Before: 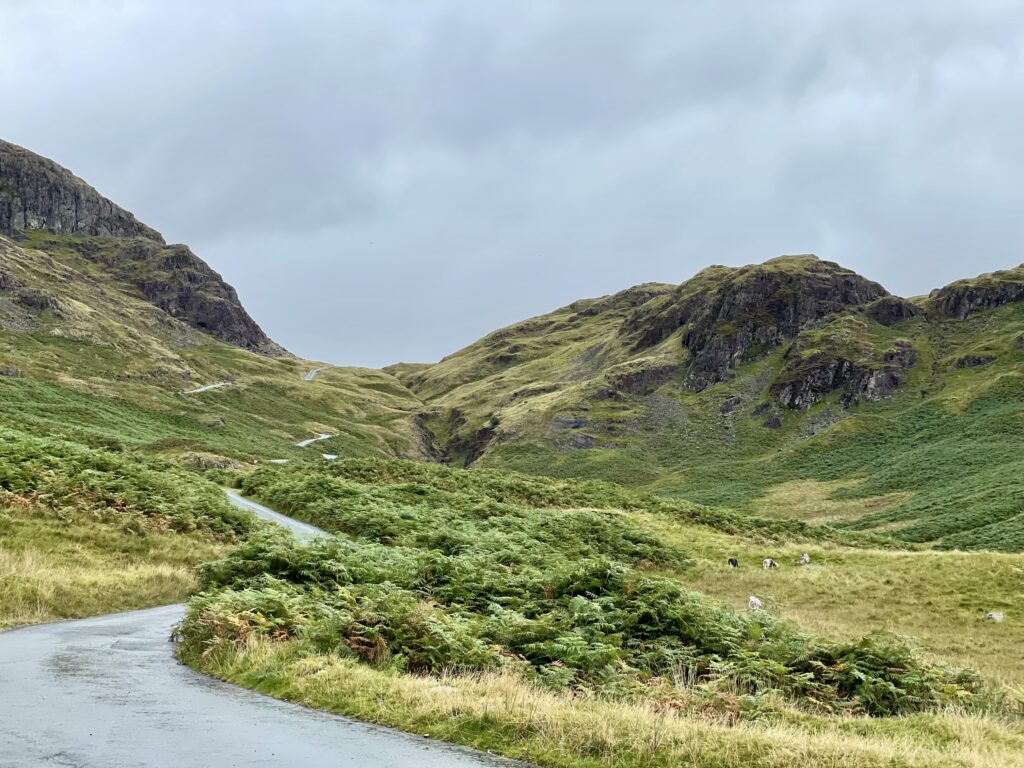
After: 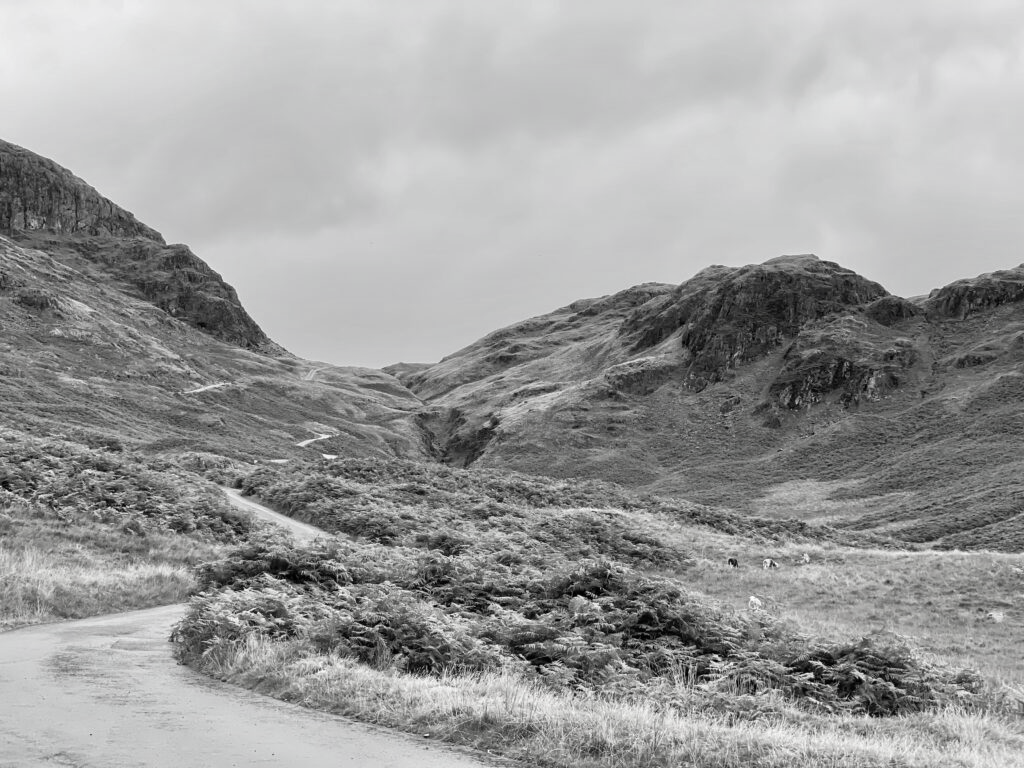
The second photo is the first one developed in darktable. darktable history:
contrast brightness saturation: saturation -0.982
